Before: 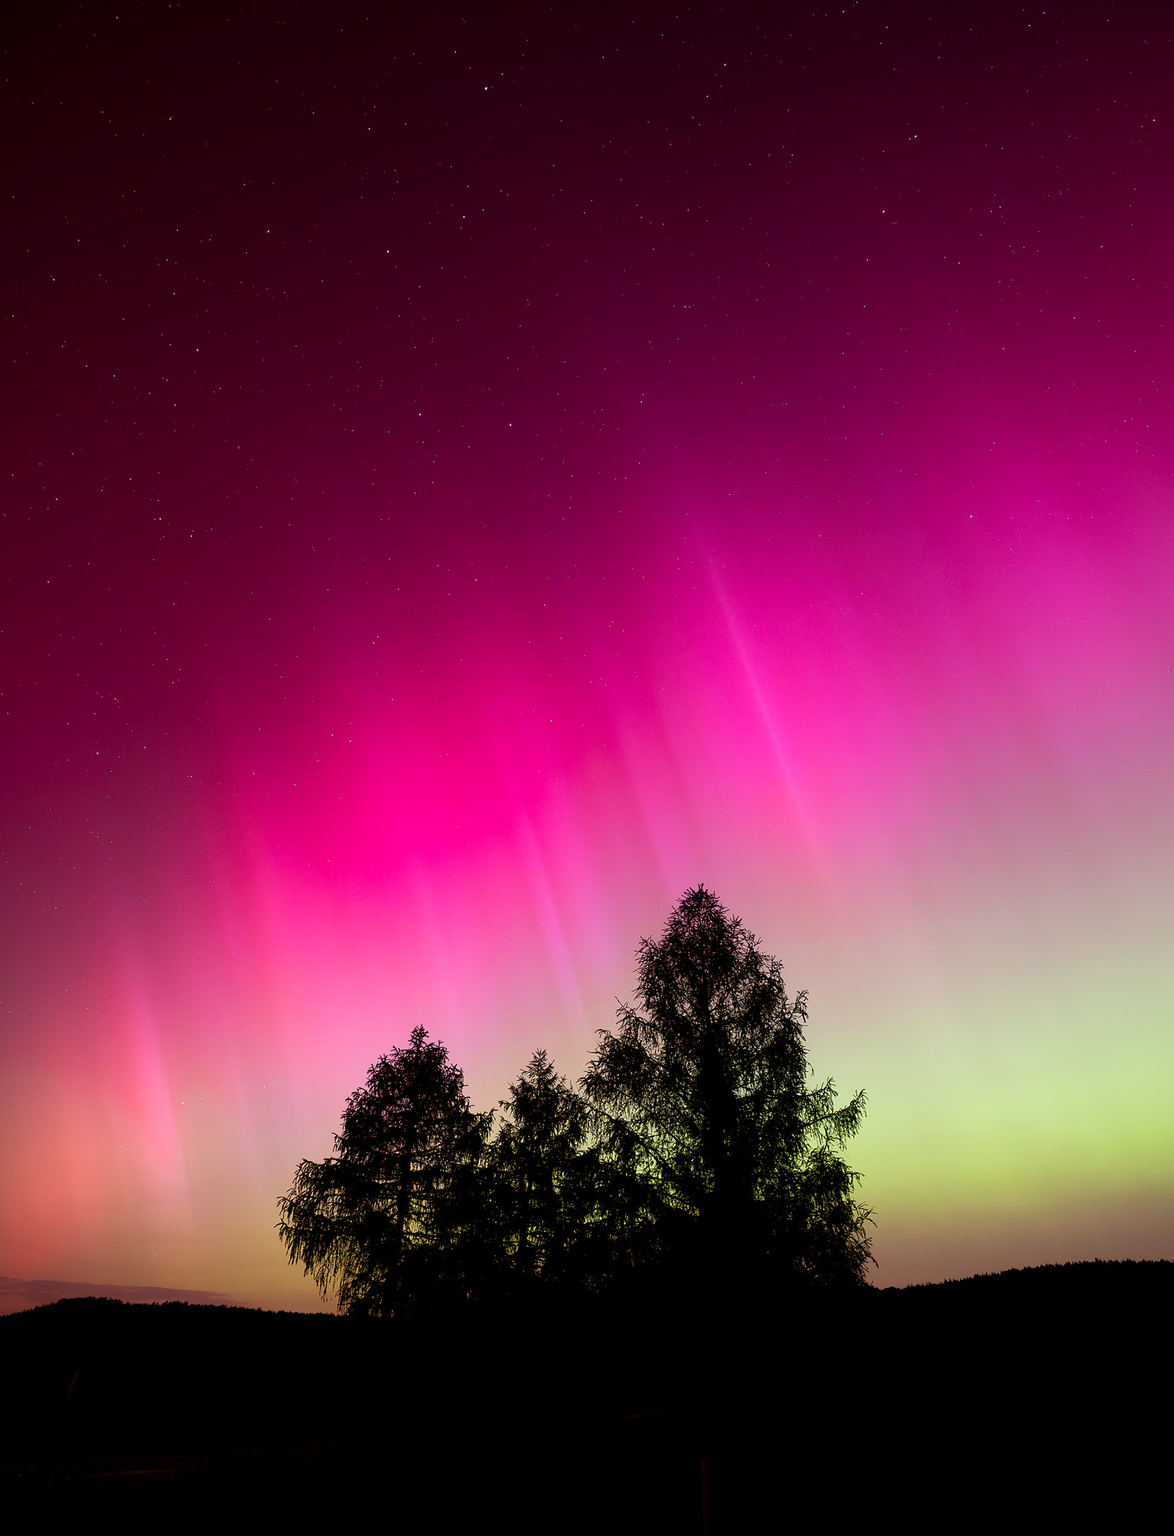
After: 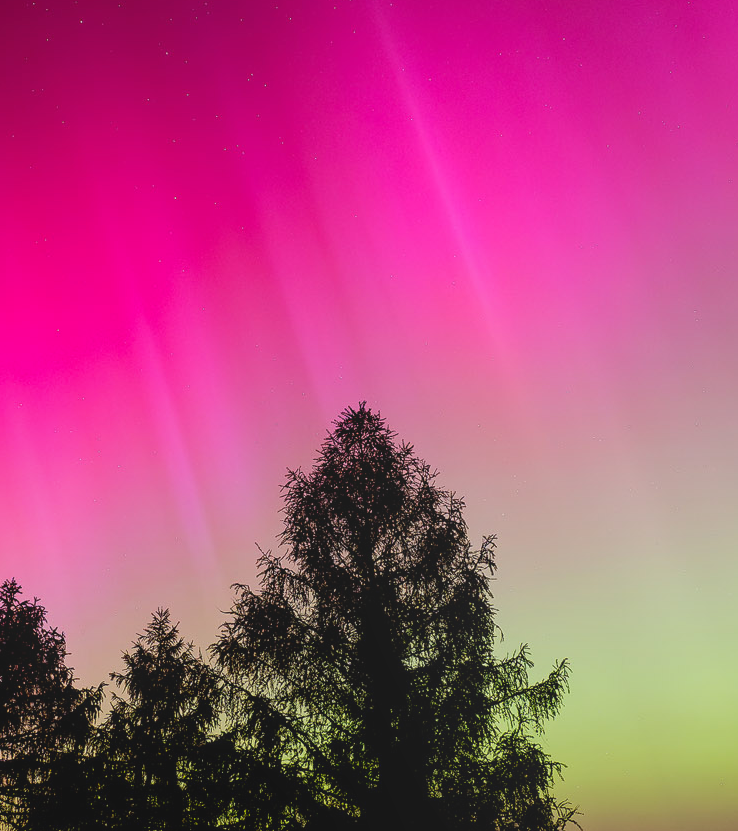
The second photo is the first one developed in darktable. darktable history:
local contrast: highlights 48%, shadows 0%, detail 100%
crop: left 35.03%, top 36.625%, right 14.663%, bottom 20.057%
